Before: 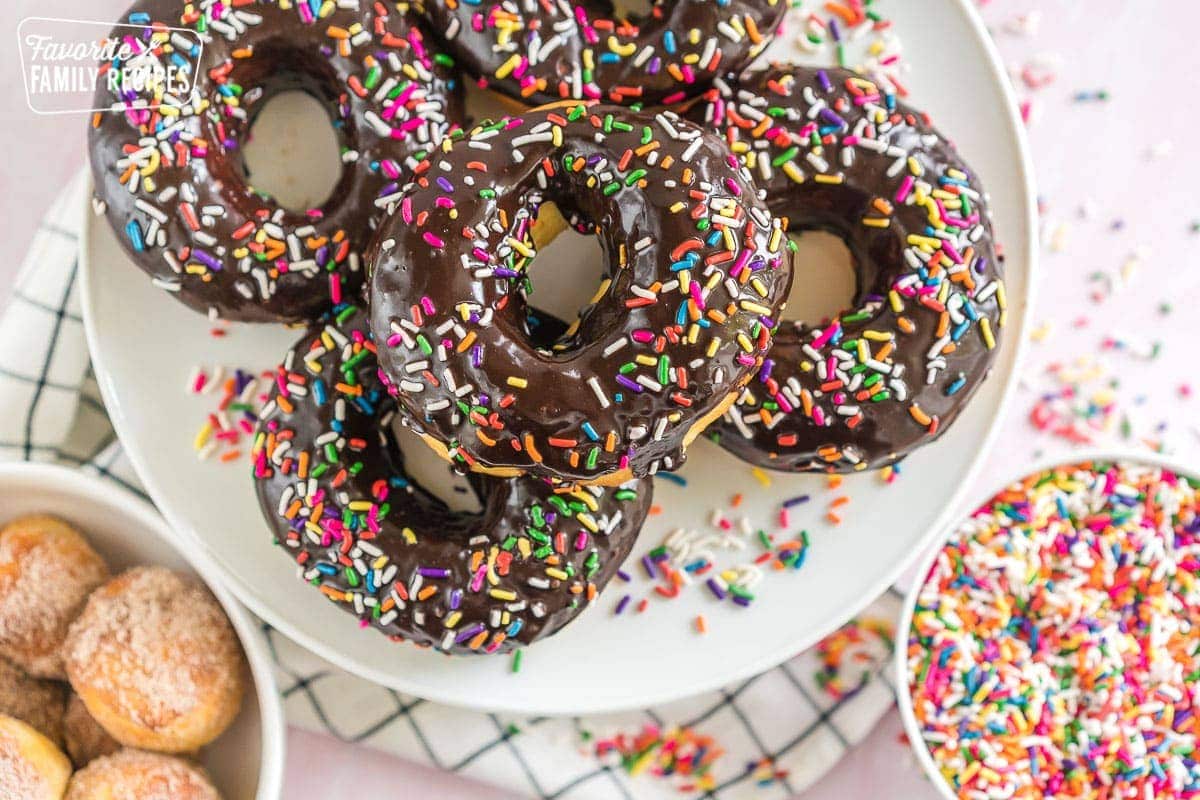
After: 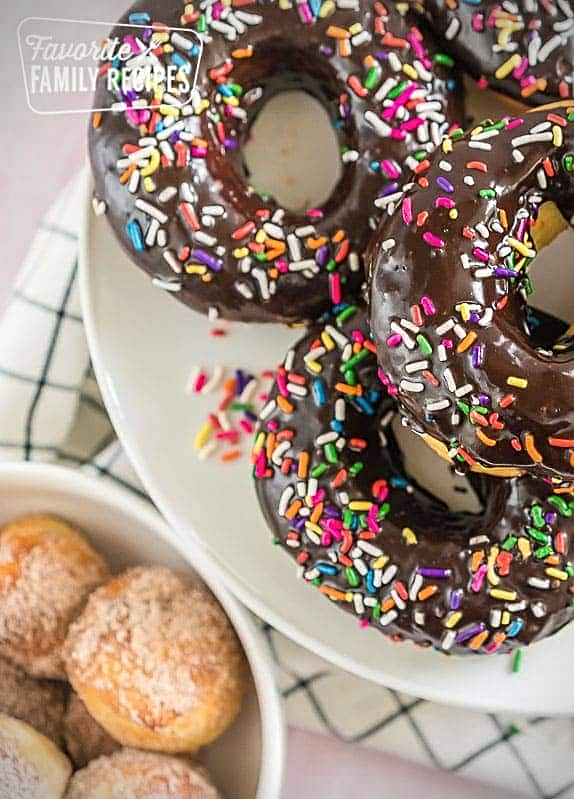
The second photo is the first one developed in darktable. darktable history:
vignetting: dithering 8-bit output
crop and rotate: left 0.017%, top 0%, right 52.088%
sharpen: on, module defaults
